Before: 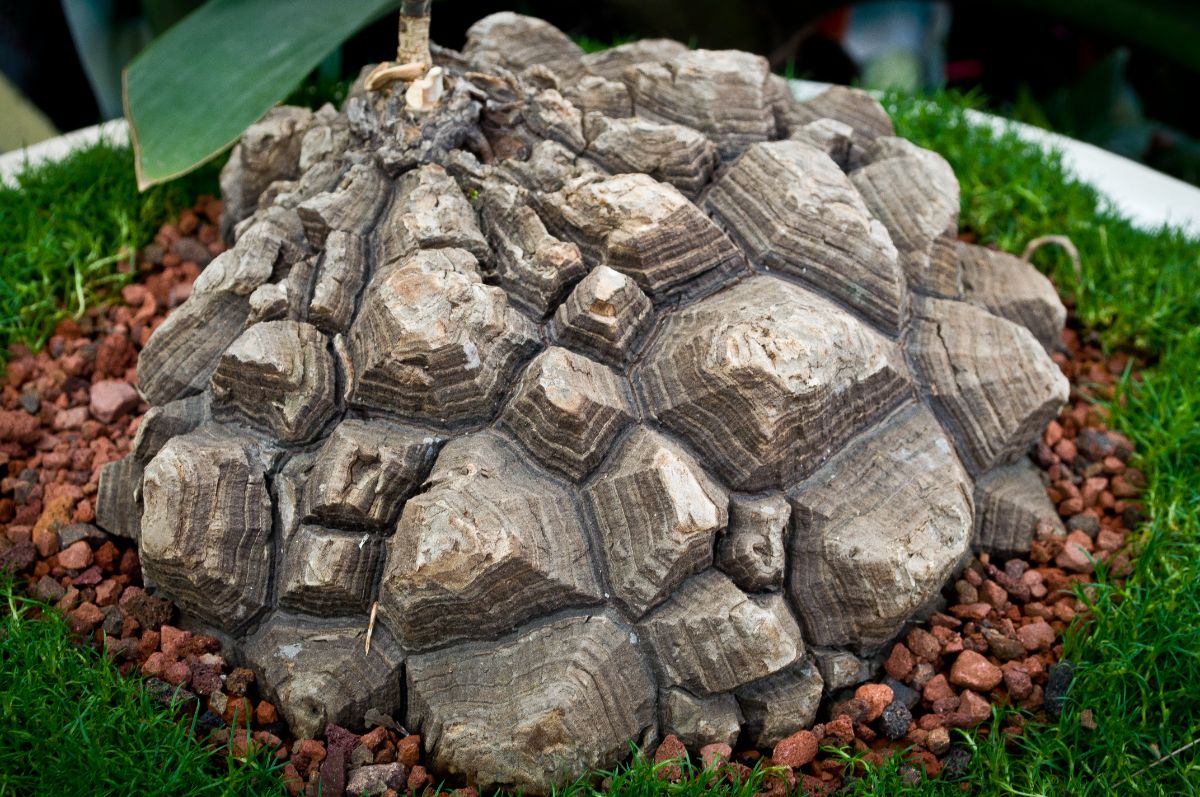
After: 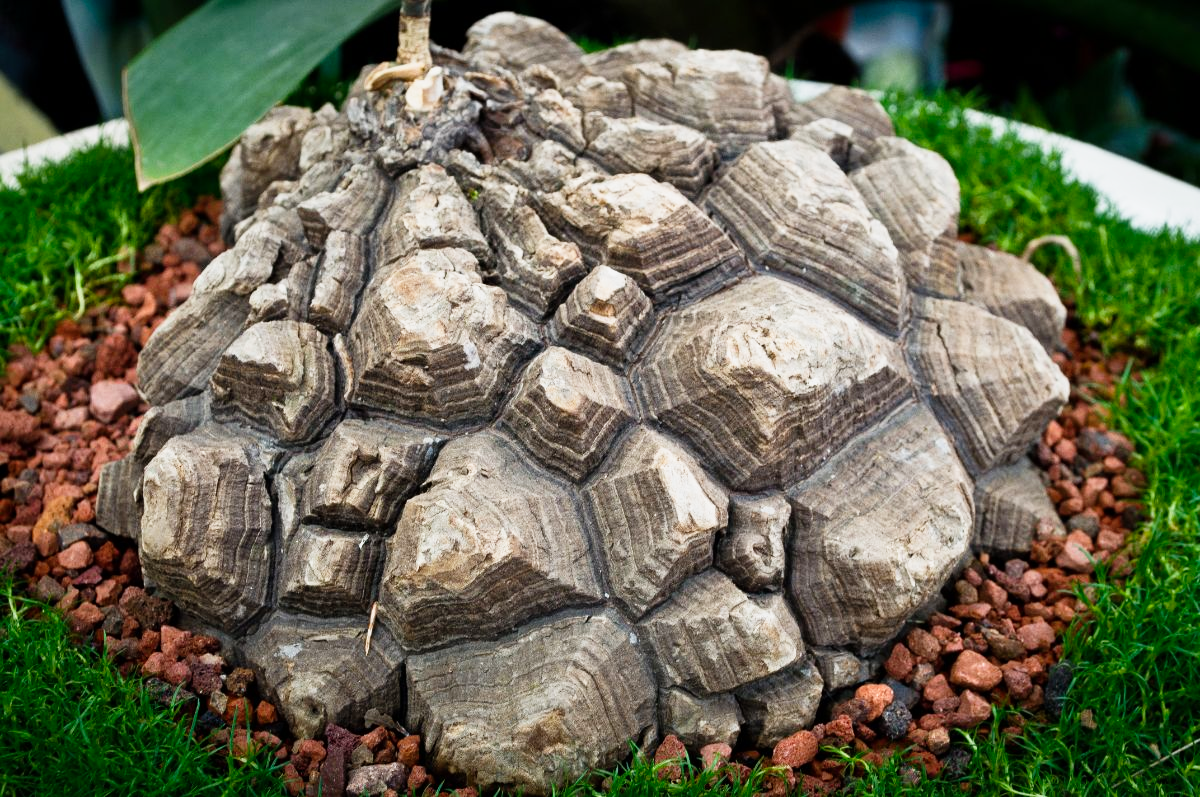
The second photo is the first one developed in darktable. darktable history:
tone curve: curves: ch0 [(0, 0) (0.091, 0.075) (0.409, 0.457) (0.733, 0.82) (0.844, 0.908) (0.909, 0.942) (1, 0.973)]; ch1 [(0, 0) (0.437, 0.404) (0.5, 0.5) (0.529, 0.556) (0.58, 0.606) (0.616, 0.654) (1, 1)]; ch2 [(0, 0) (0.442, 0.415) (0.5, 0.5) (0.535, 0.557) (0.585, 0.62) (1, 1)], preserve colors none
